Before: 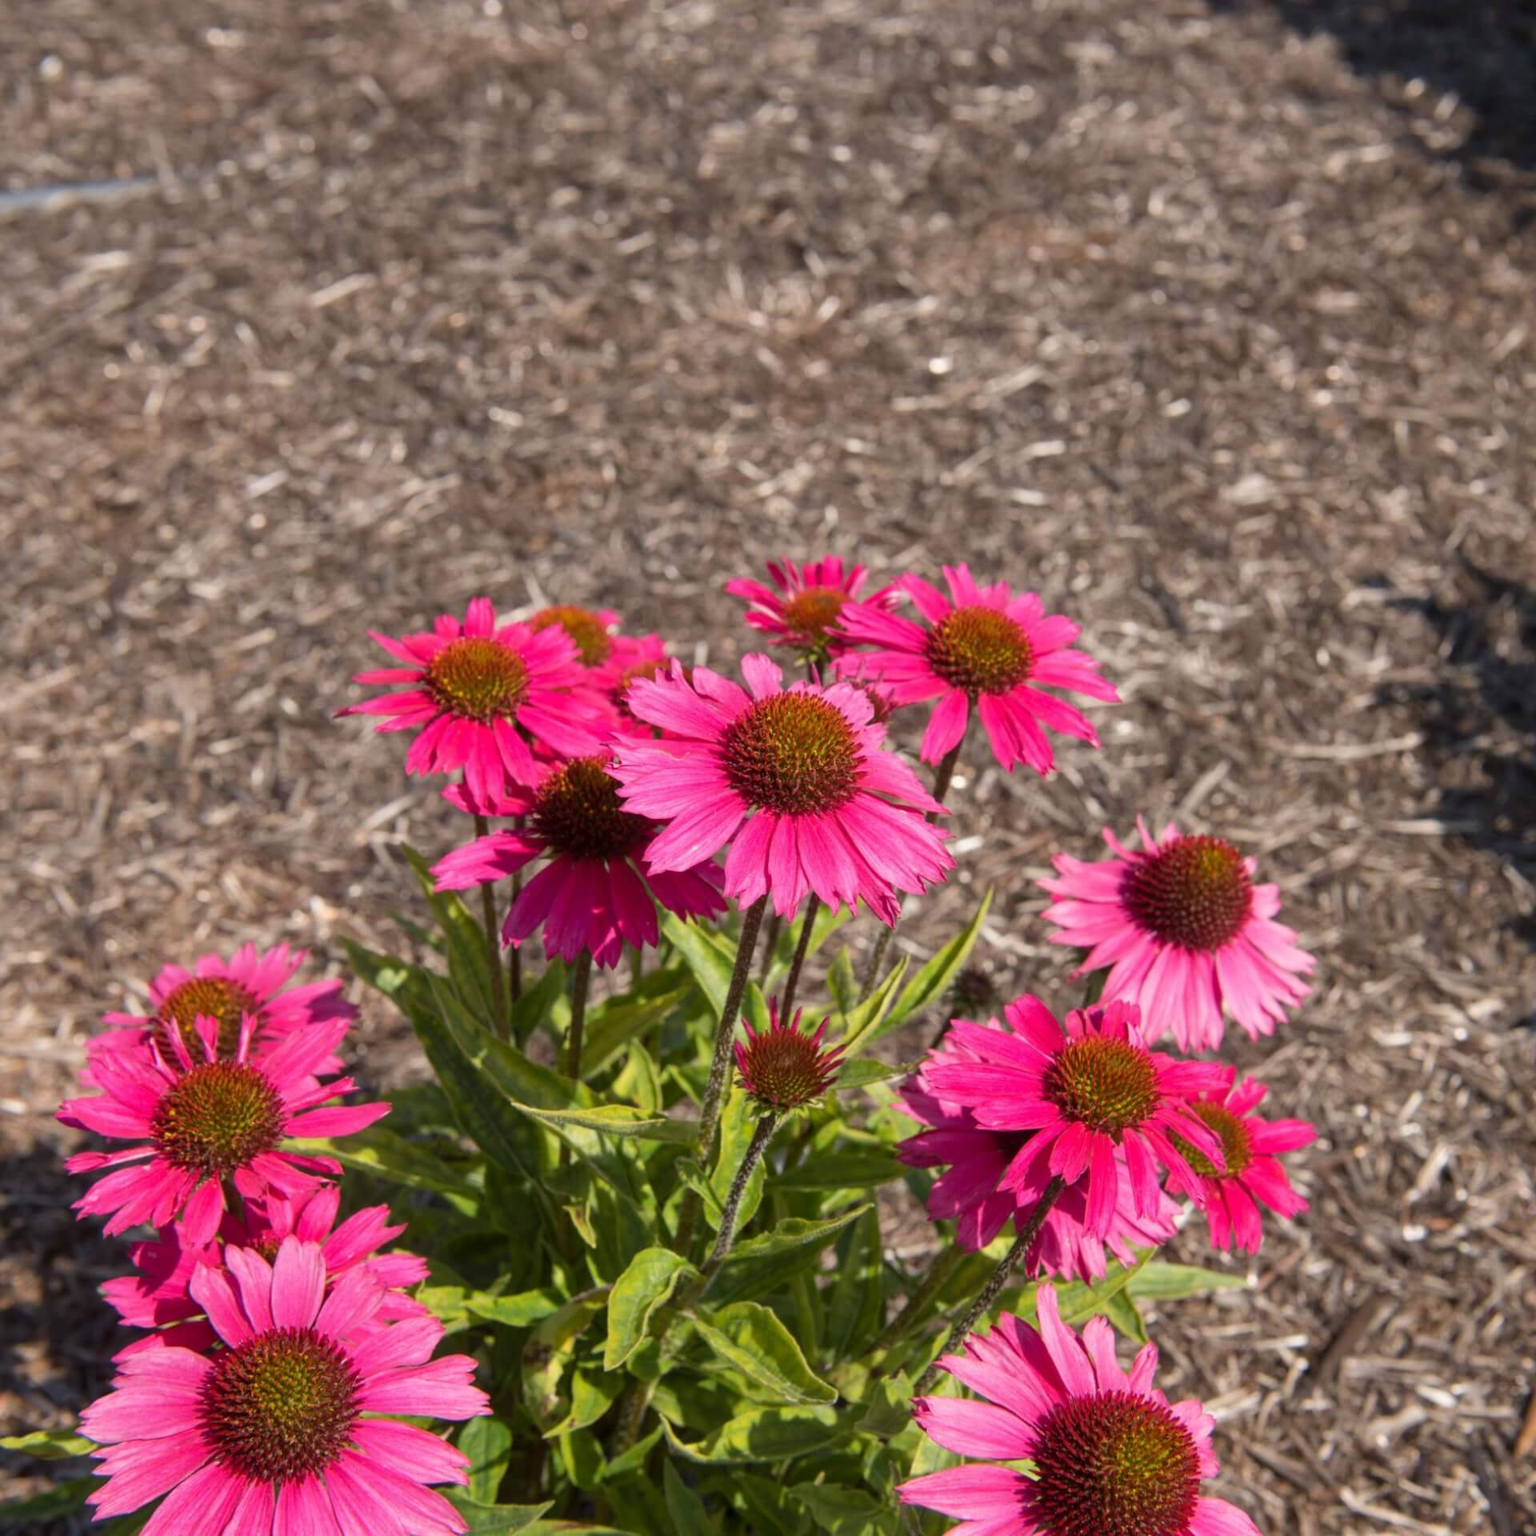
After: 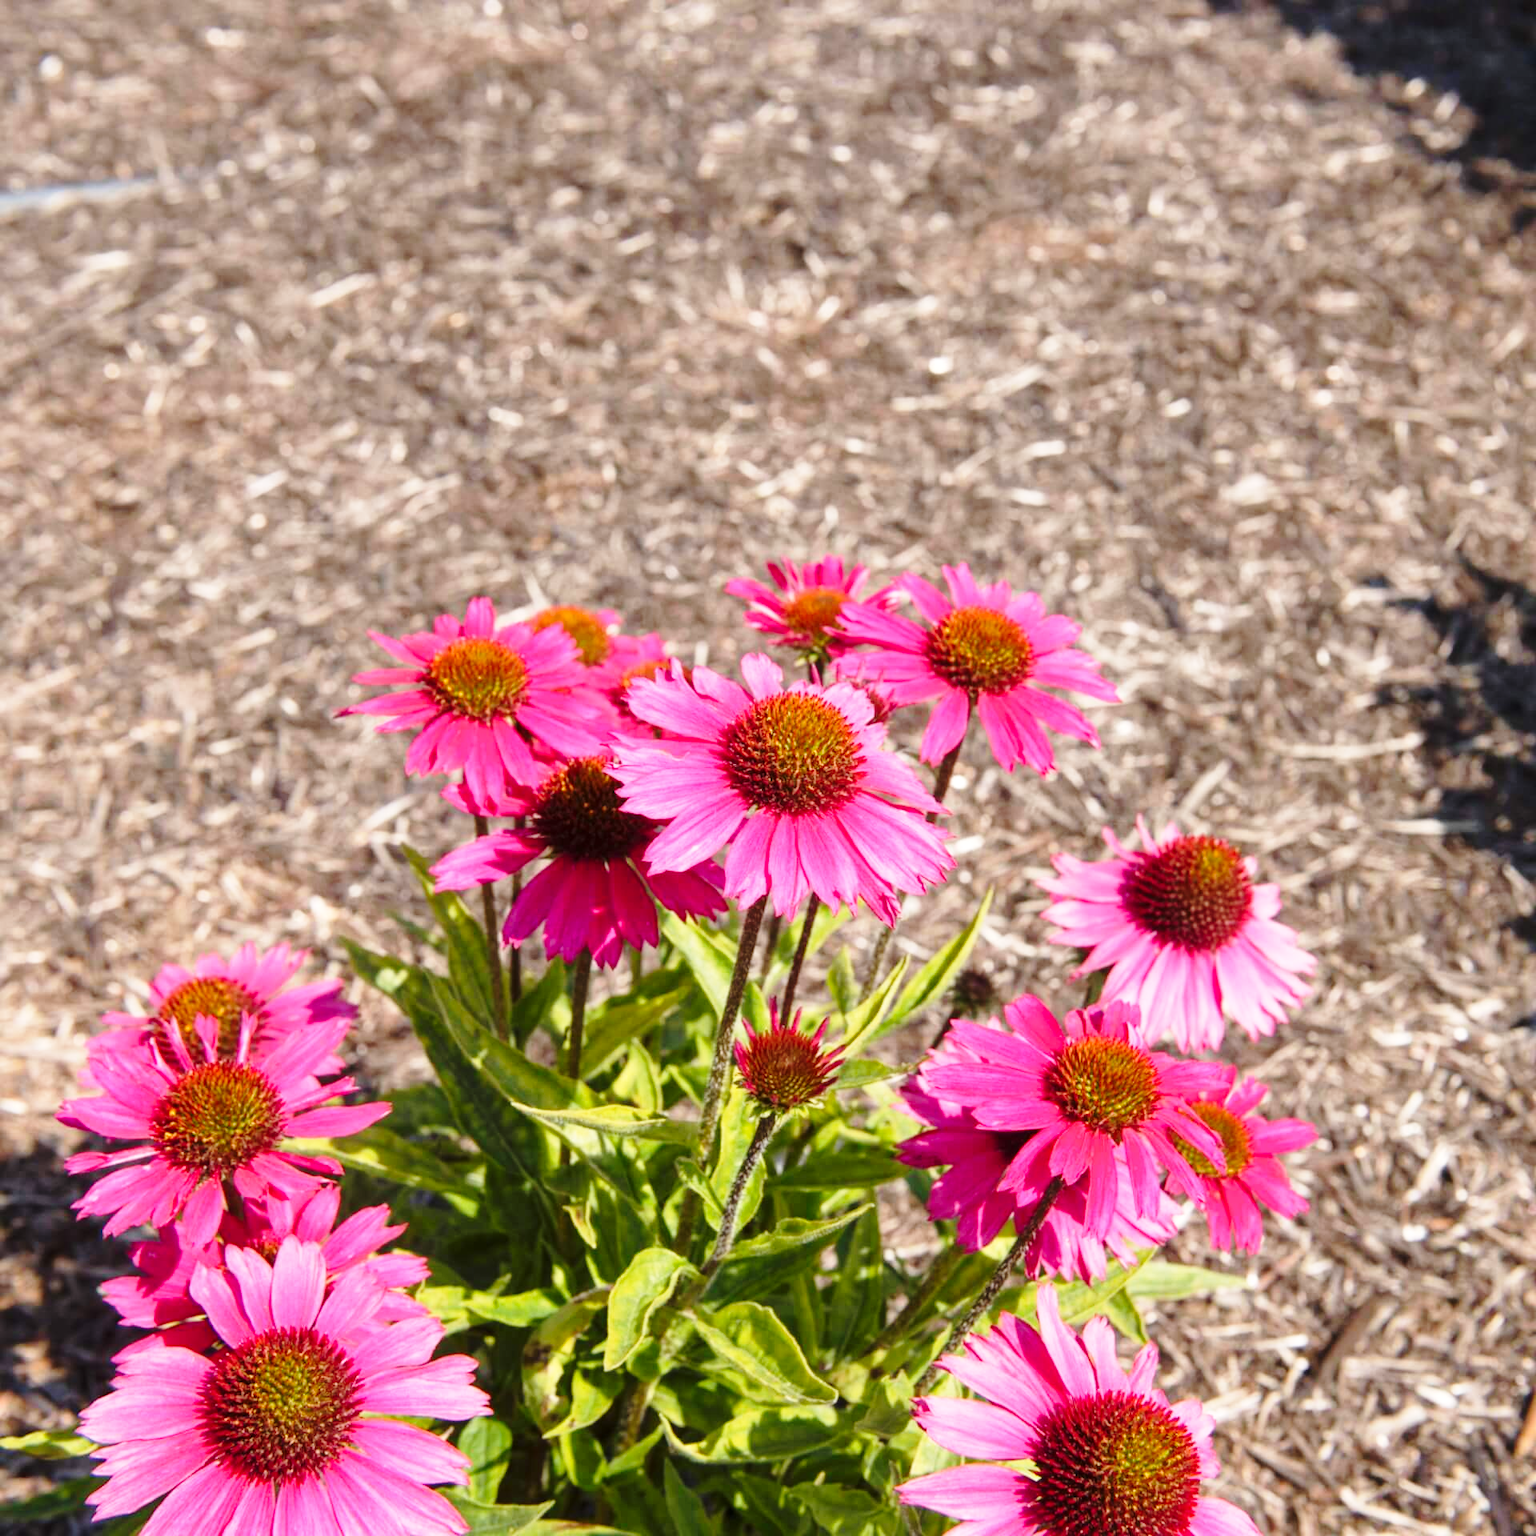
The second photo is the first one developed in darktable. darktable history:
base curve: curves: ch0 [(0, 0) (0.028, 0.03) (0.121, 0.232) (0.46, 0.748) (0.859, 0.968) (1, 1)], preserve colors none
exposure: exposure 0.22 EV, compensate exposure bias true, compensate highlight preservation false
